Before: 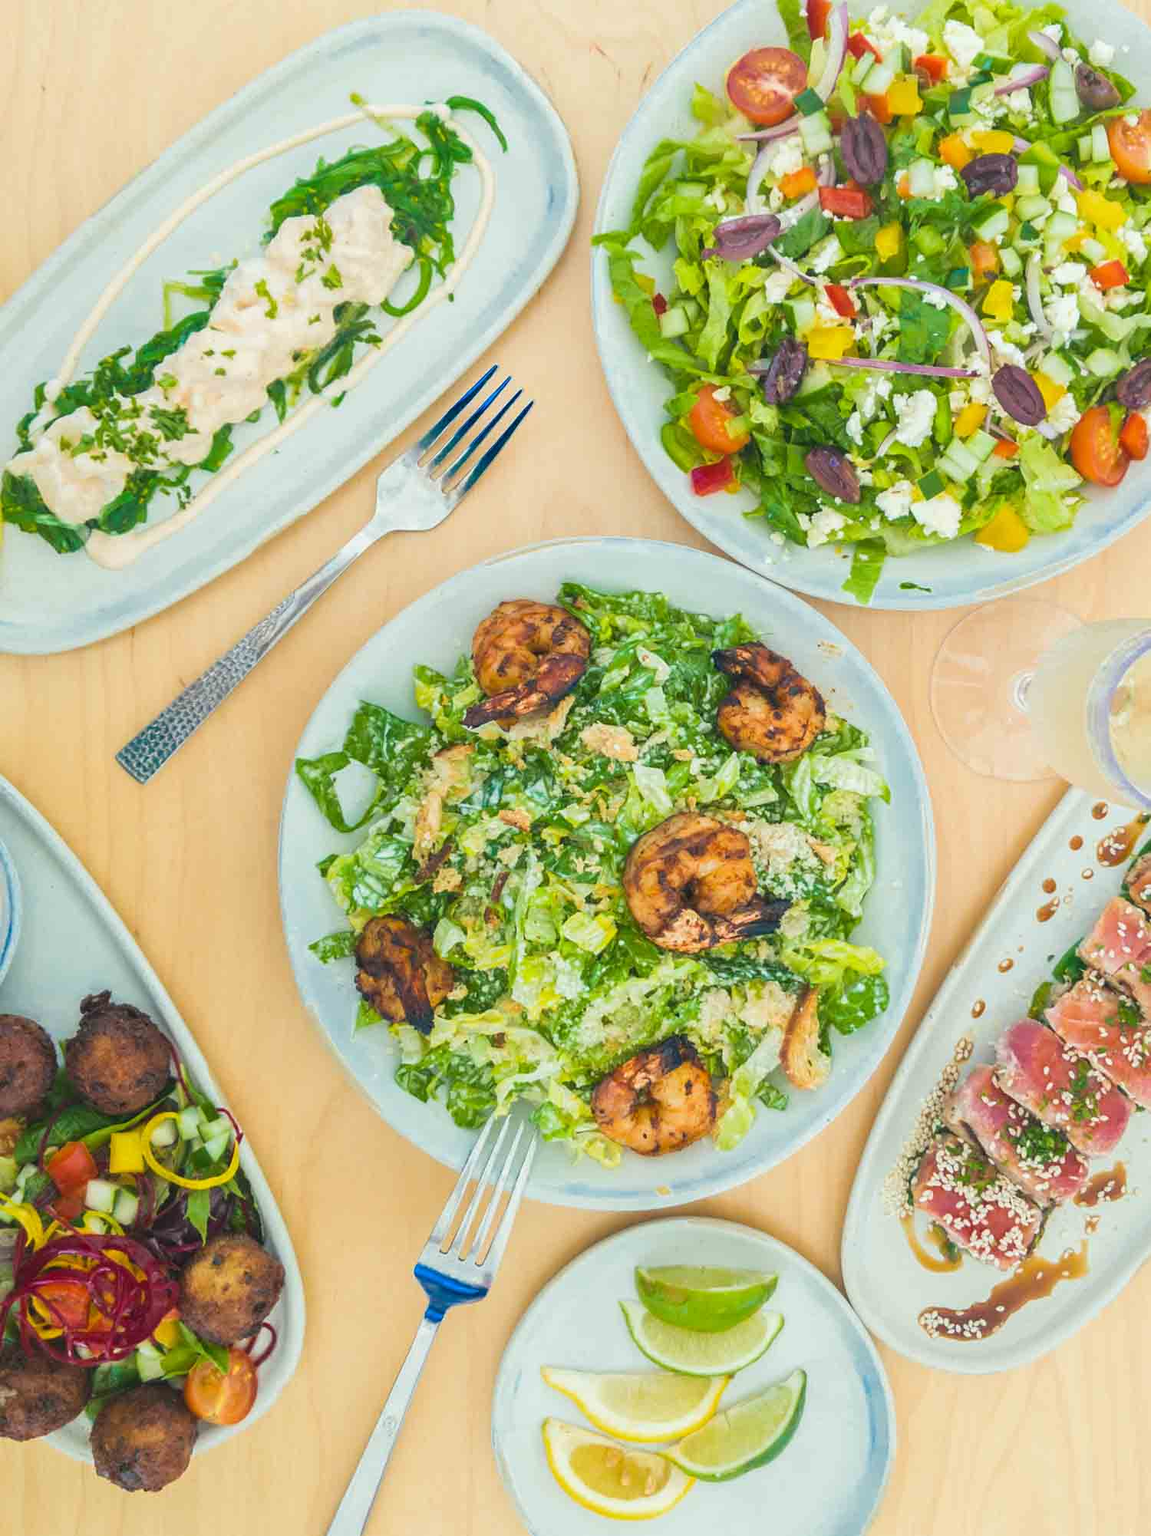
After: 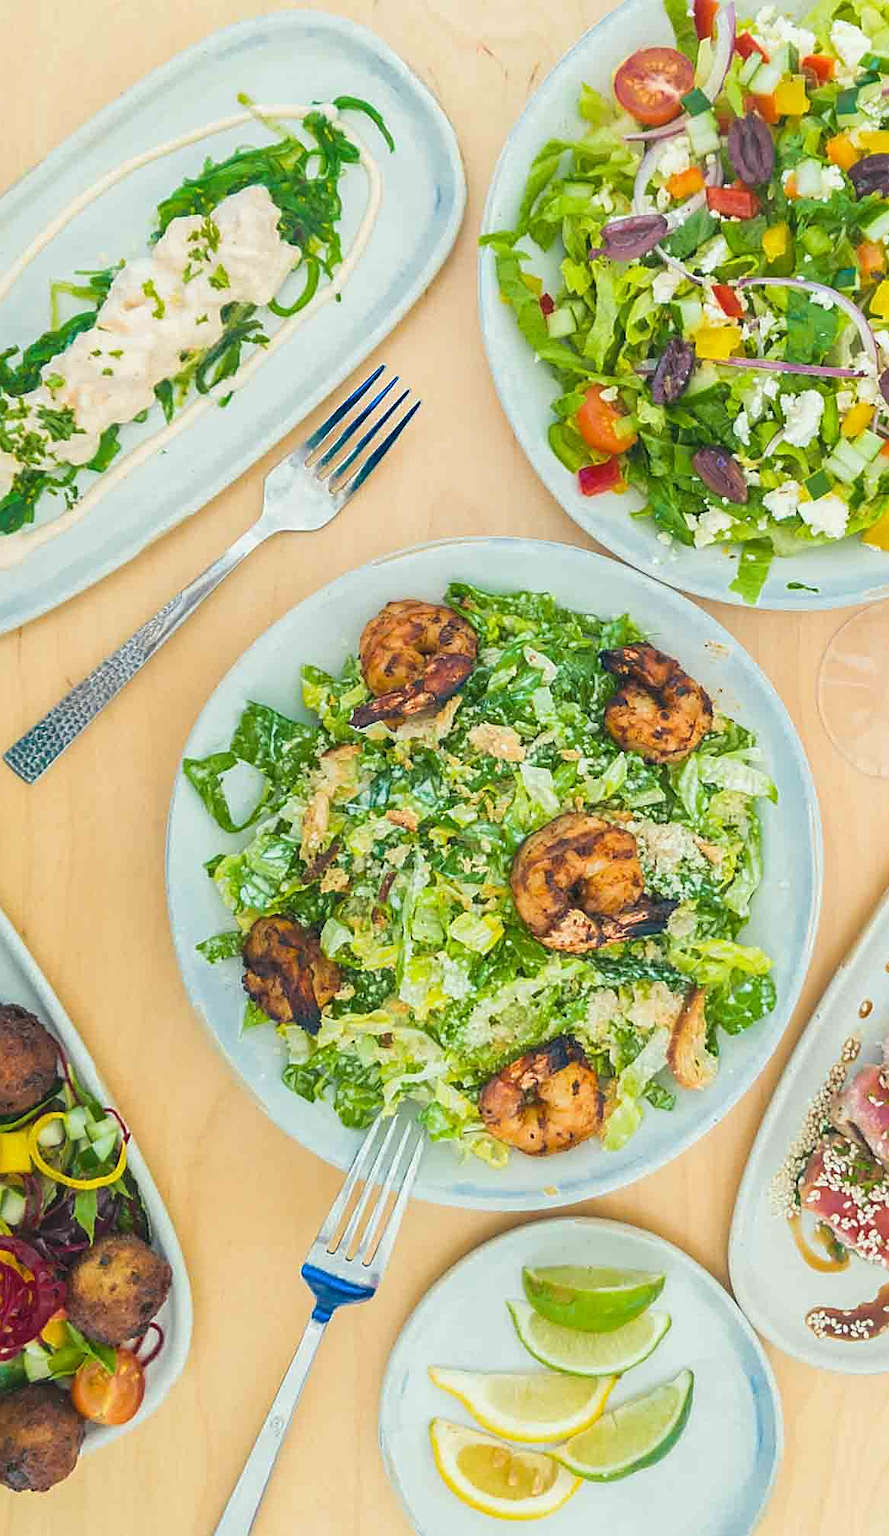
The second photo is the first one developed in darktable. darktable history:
crop: left 9.866%, right 12.814%
sharpen: on, module defaults
